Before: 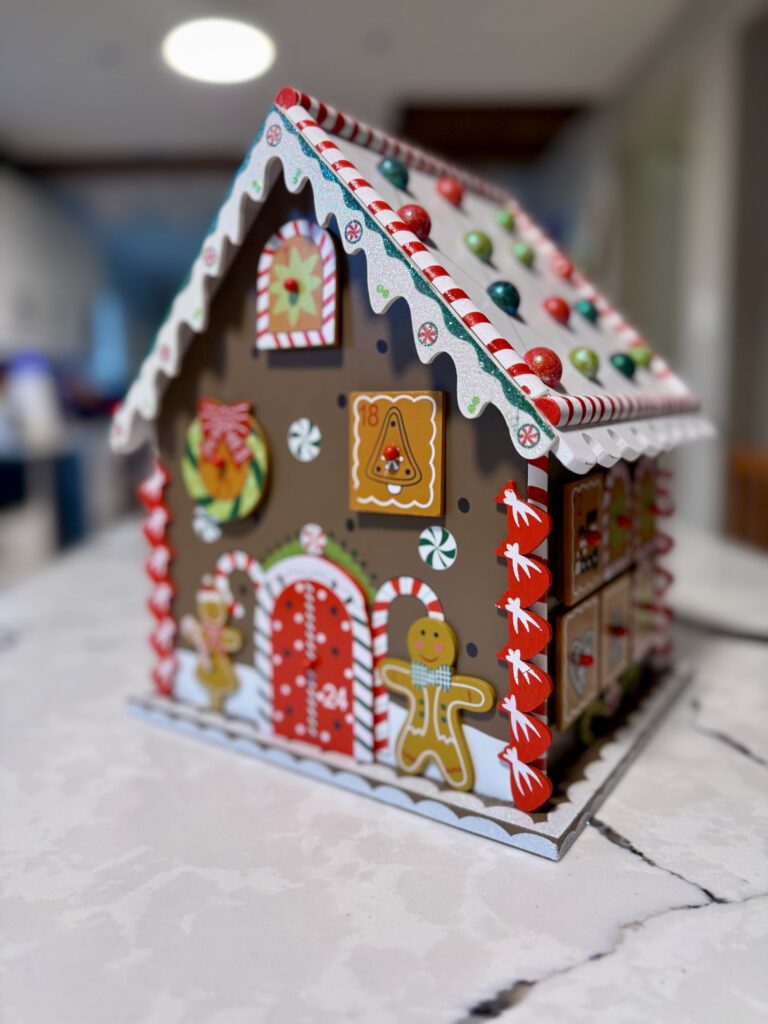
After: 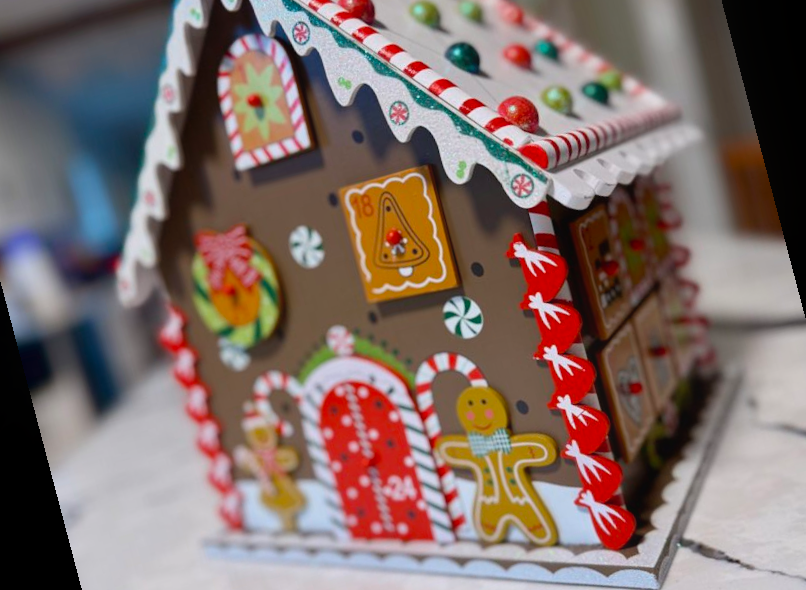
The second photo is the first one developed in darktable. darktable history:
contrast equalizer: octaves 7, y [[0.6 ×6], [0.55 ×6], [0 ×6], [0 ×6], [0 ×6]], mix -0.3
rotate and perspective: rotation -14.8°, crop left 0.1, crop right 0.903, crop top 0.25, crop bottom 0.748
